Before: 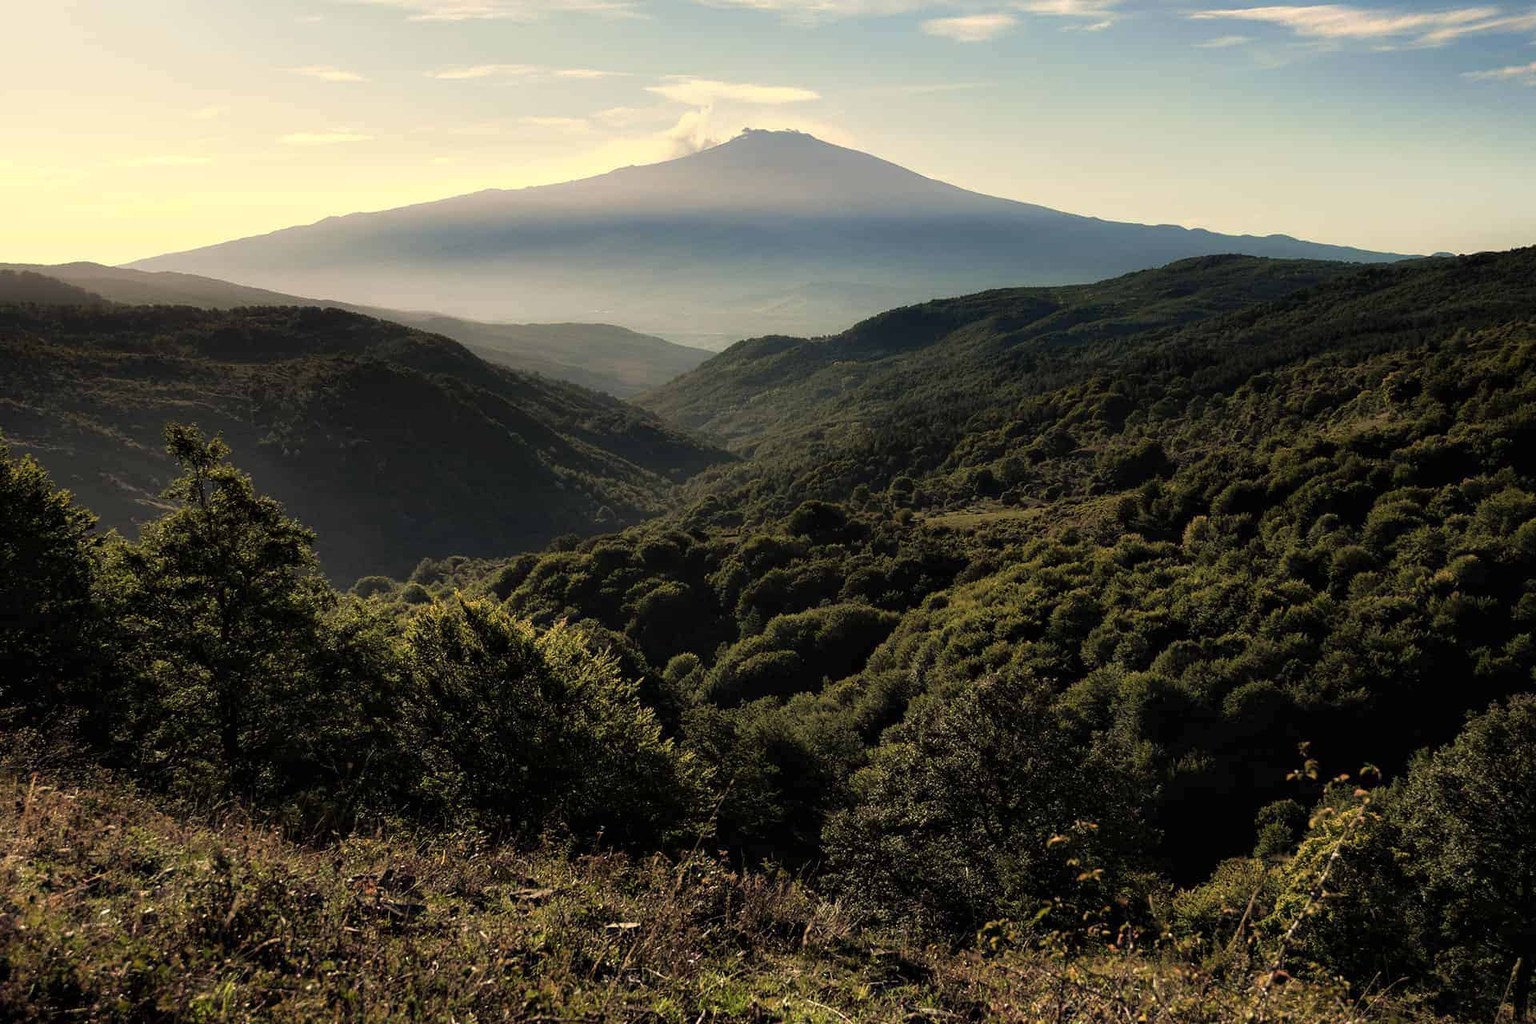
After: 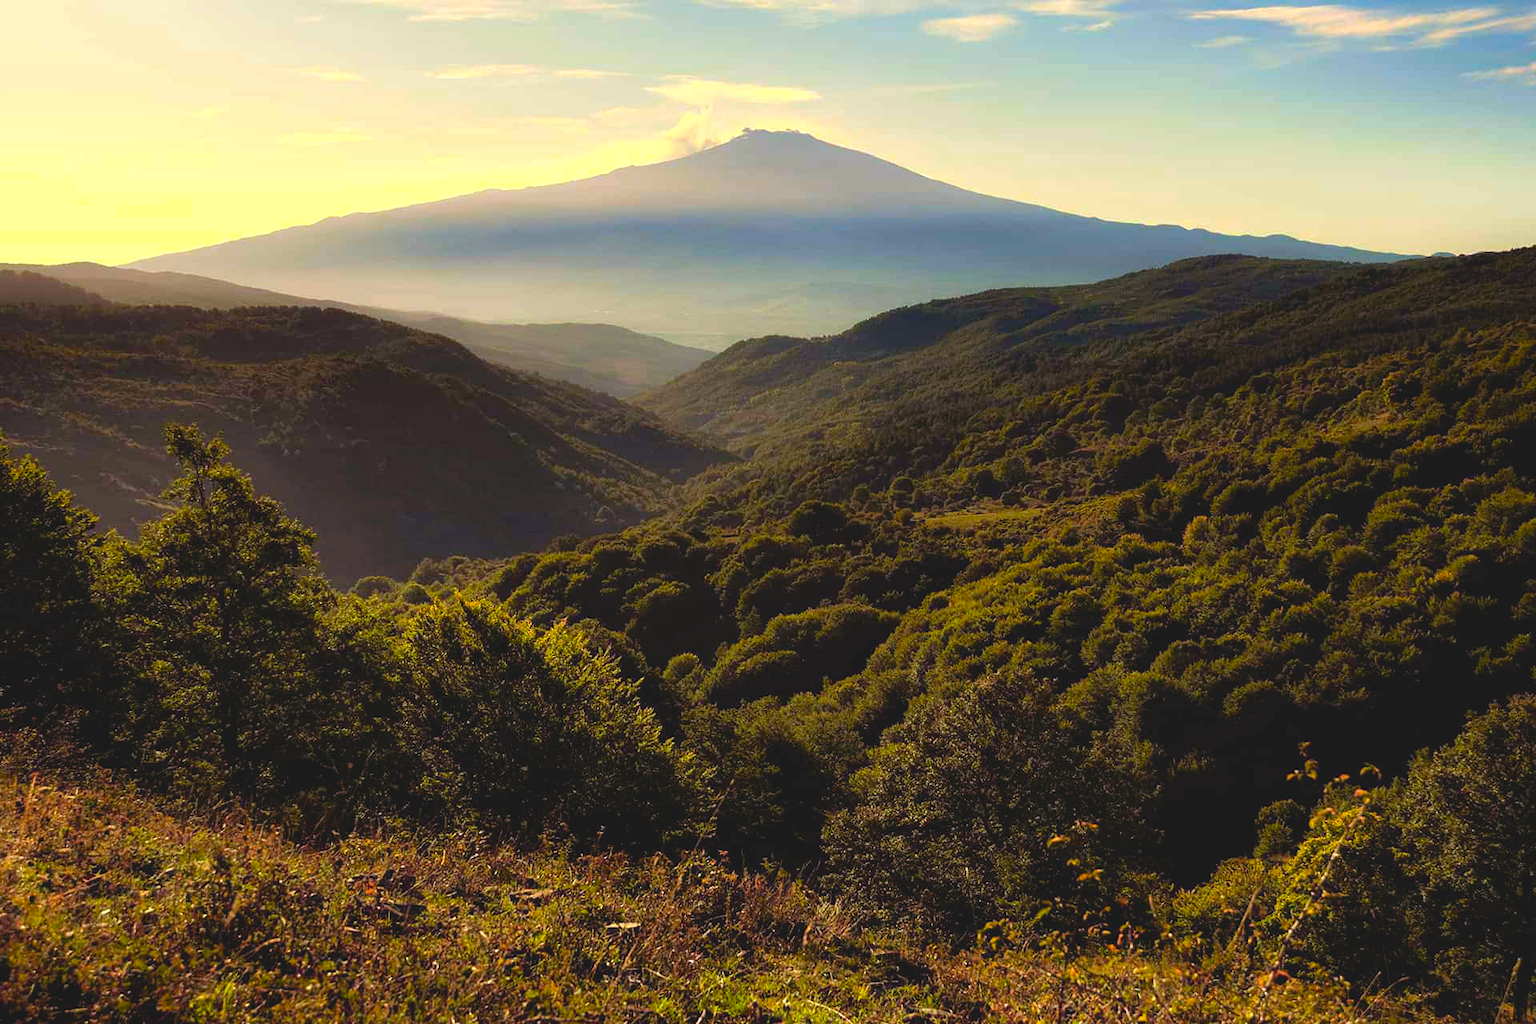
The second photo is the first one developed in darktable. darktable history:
contrast brightness saturation: contrast -0.193, saturation 0.189
color balance rgb: shadows lift › chroma 4.711%, shadows lift › hue 25.43°, linear chroma grading › global chroma 8.188%, perceptual saturation grading › global saturation 19.832%, perceptual brilliance grading › highlights 9.465%, perceptual brilliance grading › mid-tones 5.215%, global vibrance 0.409%
exposure: black level correction 0.001, exposure 0.193 EV, compensate highlight preservation false
